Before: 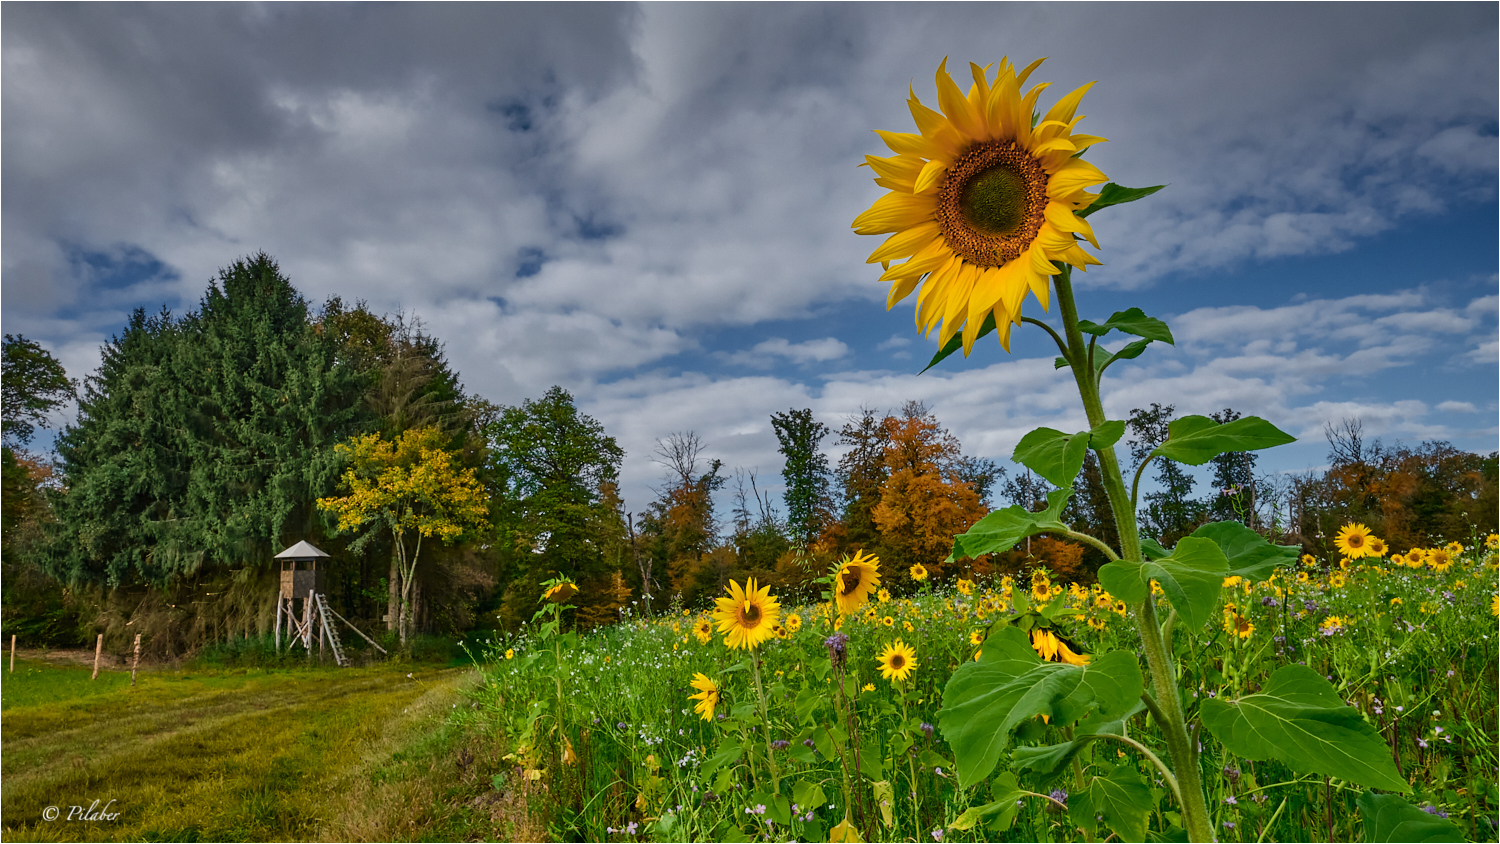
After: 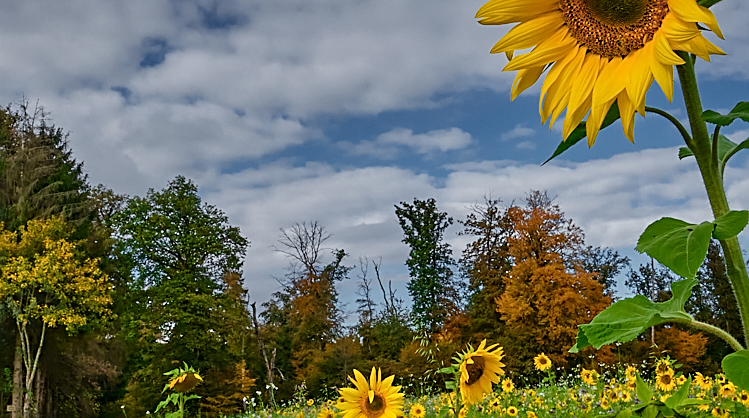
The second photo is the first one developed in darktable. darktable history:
crop: left 25.106%, top 24.897%, right 24.932%, bottom 25.468%
sharpen: on, module defaults
